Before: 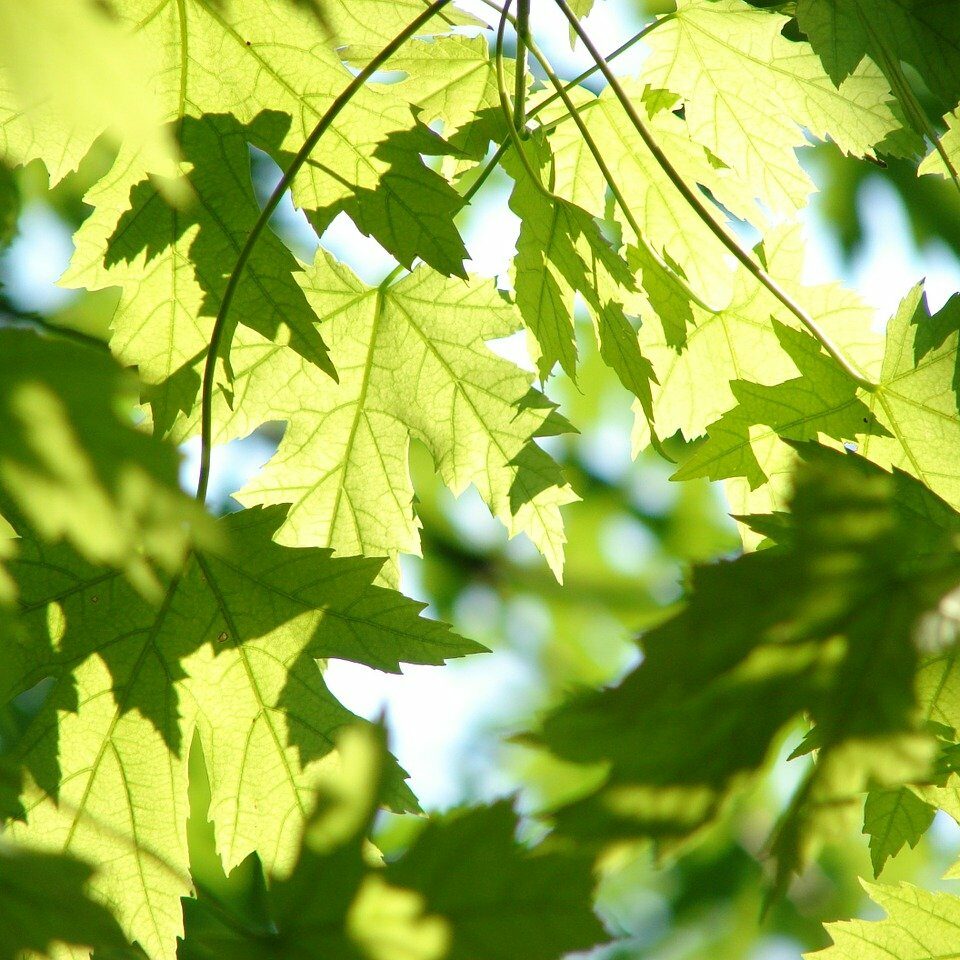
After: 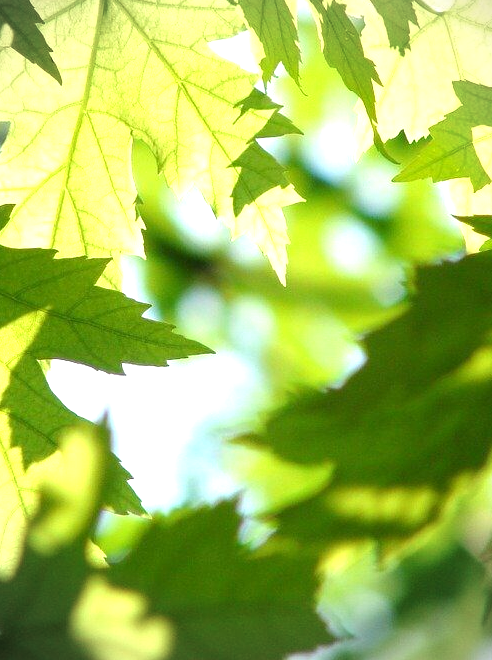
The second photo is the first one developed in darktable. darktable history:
color balance rgb: perceptual saturation grading › global saturation 0.874%
crop and rotate: left 28.86%, top 31.174%, right 19.862%
exposure: black level correction 0, exposure 0.692 EV, compensate highlight preservation false
vignetting: on, module defaults
